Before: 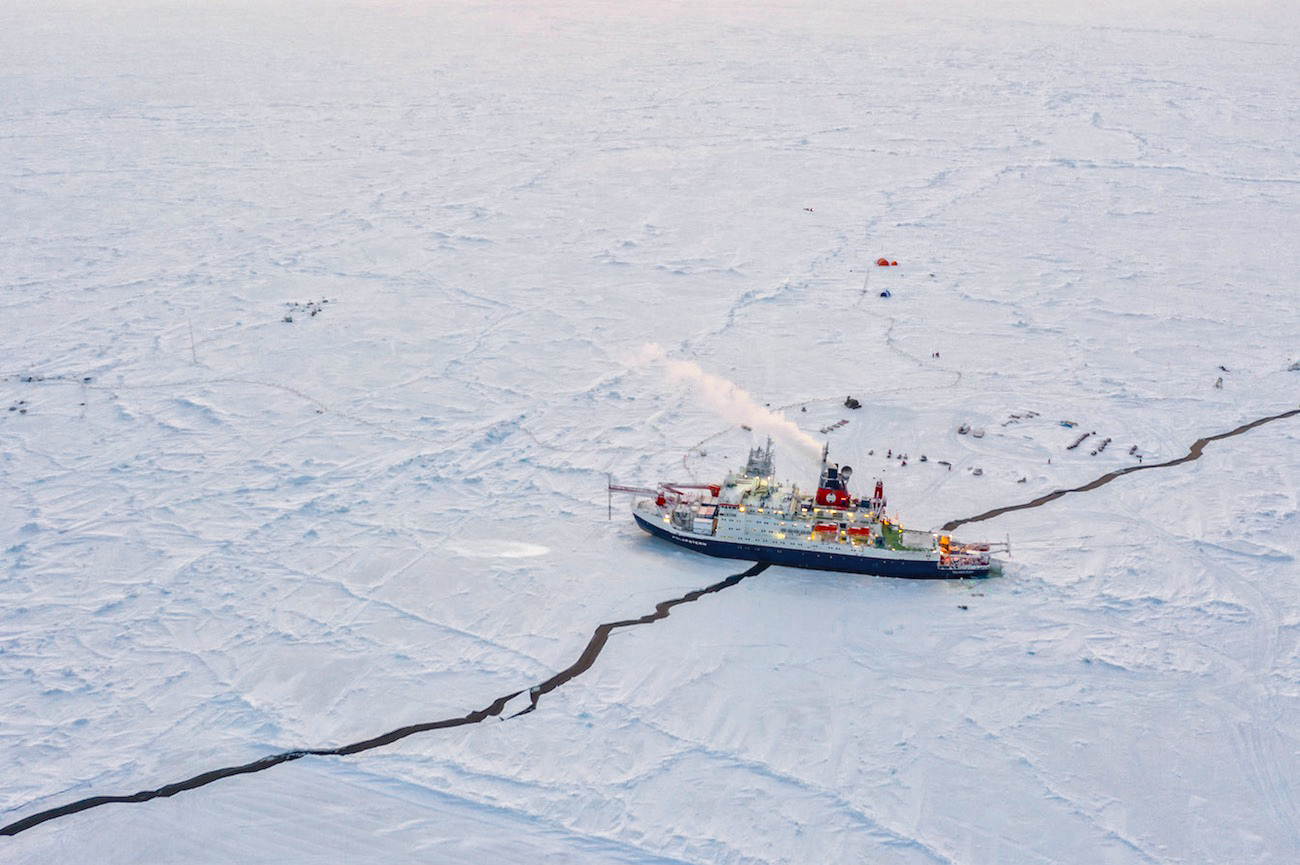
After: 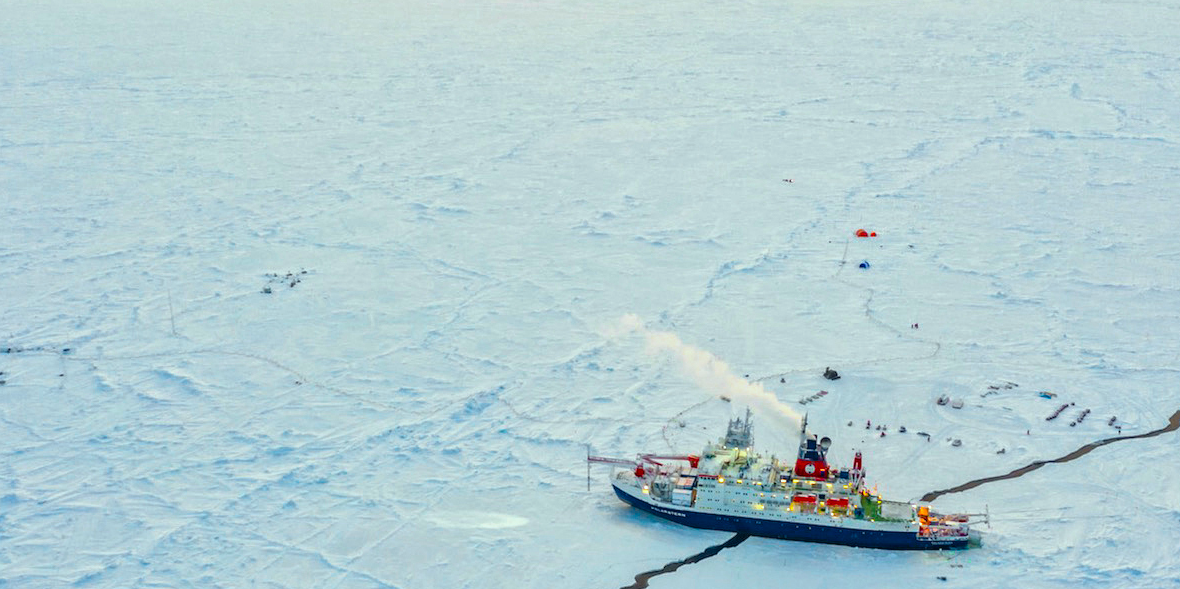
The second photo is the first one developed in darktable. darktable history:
crop: left 1.618%, top 3.403%, right 7.557%, bottom 28.462%
color correction: highlights a* -7.44, highlights b* 1.43, shadows a* -3.54, saturation 1.41
